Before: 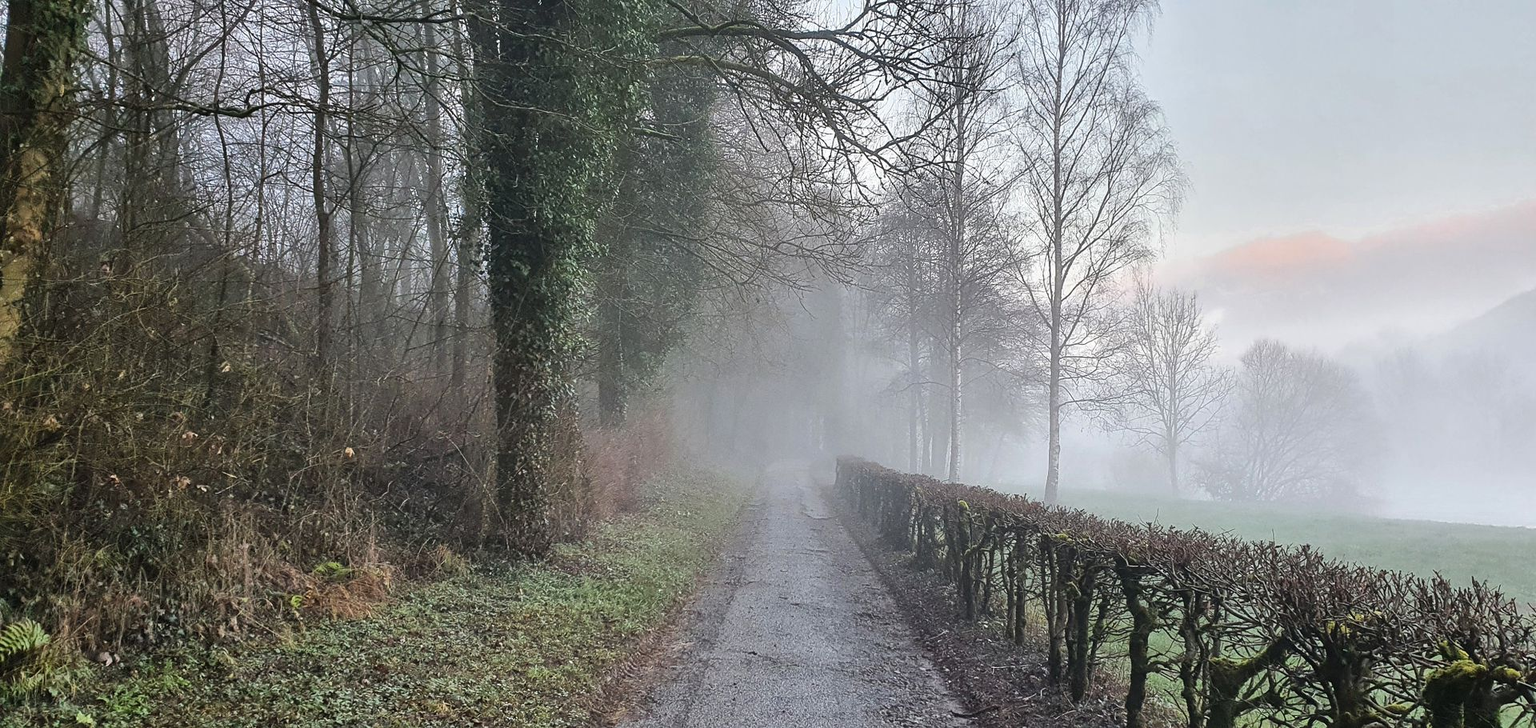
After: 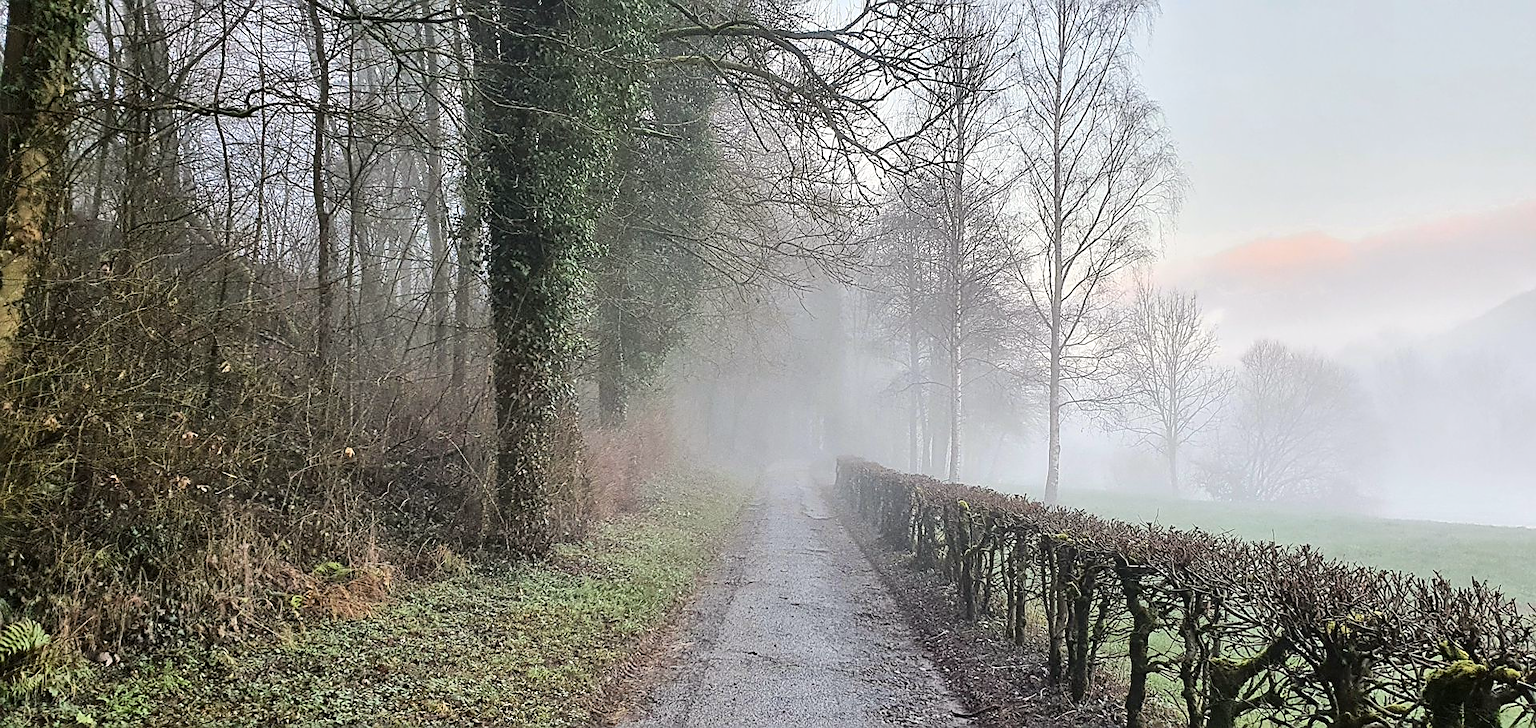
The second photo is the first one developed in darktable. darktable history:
sharpen: on, module defaults
levels: levels [0.016, 0.5, 0.996]
tone curve: curves: ch0 [(0, 0.01) (0.052, 0.045) (0.136, 0.133) (0.29, 0.332) (0.453, 0.531) (0.676, 0.751) (0.89, 0.919) (1, 1)]; ch1 [(0, 0) (0.094, 0.081) (0.285, 0.299) (0.385, 0.403) (0.446, 0.443) (0.495, 0.496) (0.544, 0.552) (0.589, 0.612) (0.722, 0.728) (1, 1)]; ch2 [(0, 0) (0.257, 0.217) (0.43, 0.421) (0.498, 0.507) (0.531, 0.544) (0.56, 0.579) (0.625, 0.642) (1, 1)], color space Lab, independent channels, preserve colors none
contrast brightness saturation: saturation -0.067
